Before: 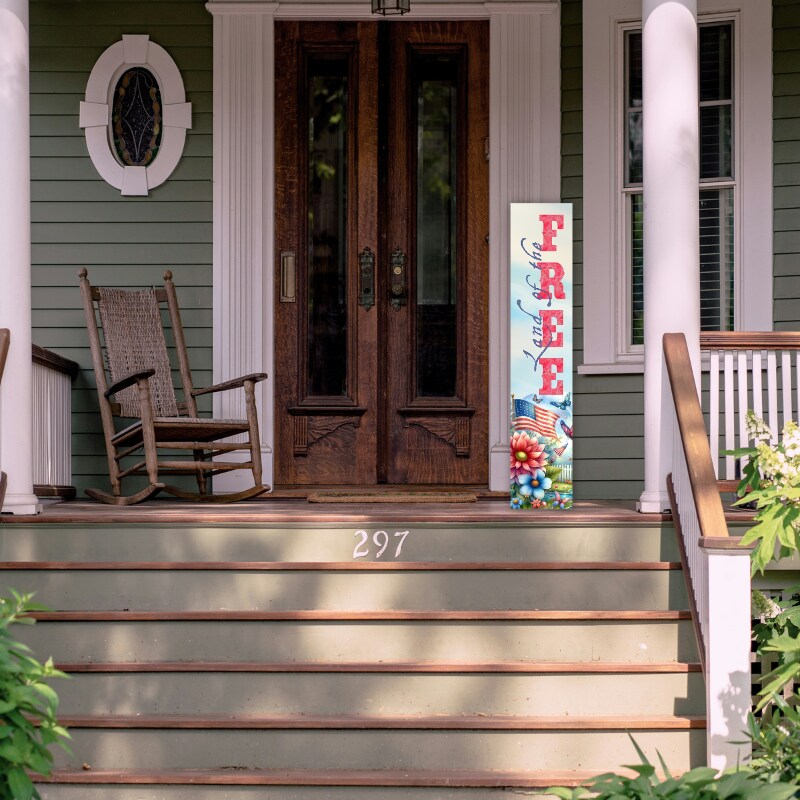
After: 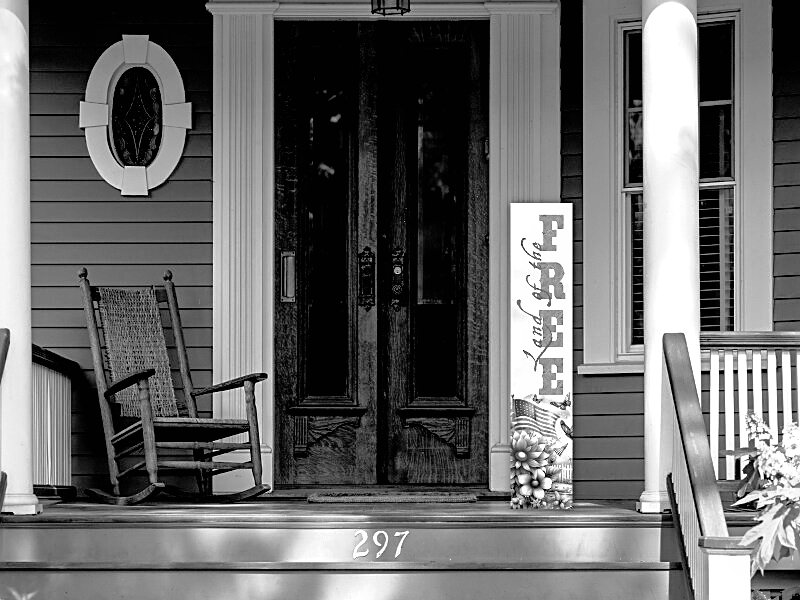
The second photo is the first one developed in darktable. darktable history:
exposure: exposure 0.2 EV, compensate highlight preservation false
white balance: emerald 1
shadows and highlights: highlights -60
sharpen: on, module defaults
monochrome: on, module defaults
crop: bottom 24.967%
filmic rgb: black relative exposure -3.63 EV, white relative exposure 2.16 EV, hardness 3.62
